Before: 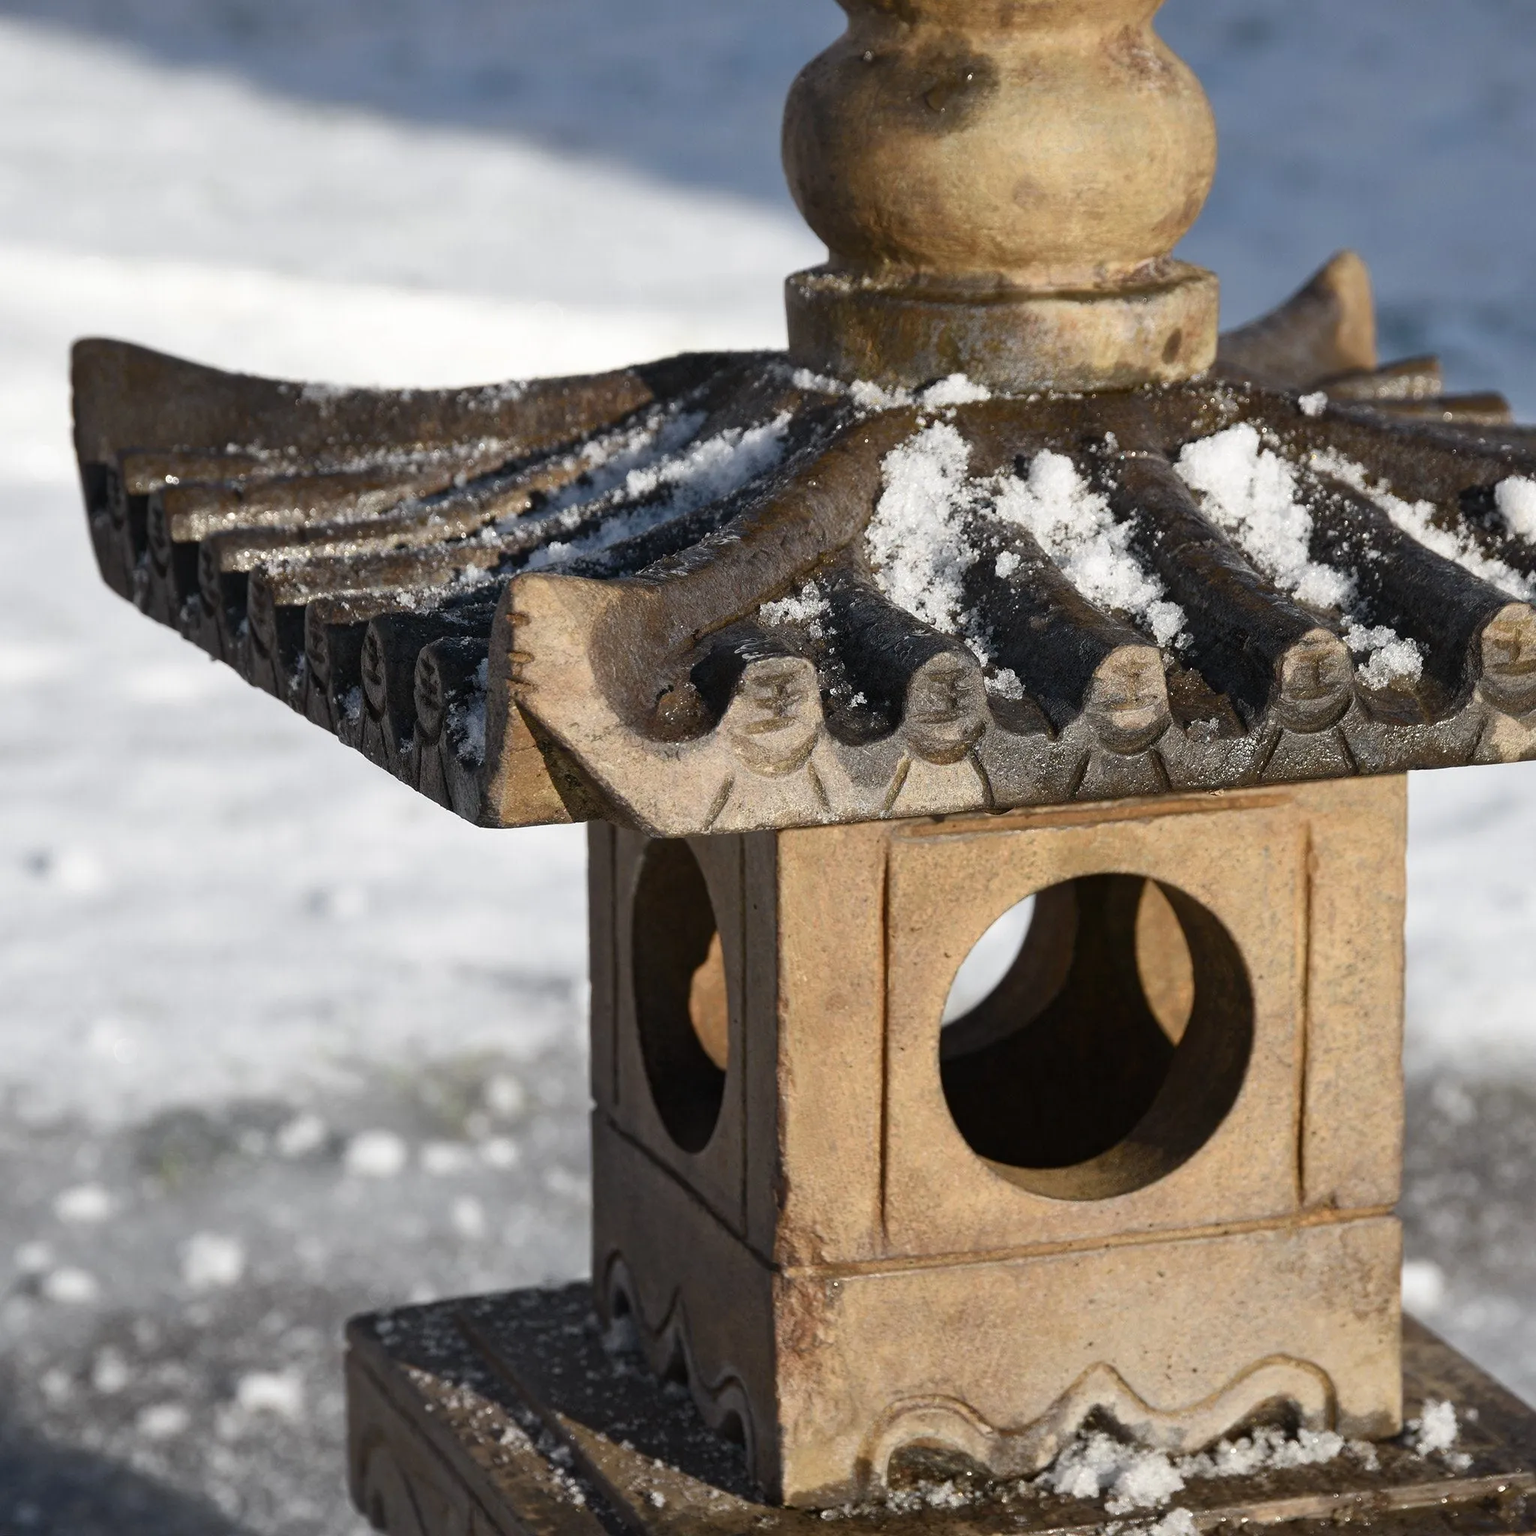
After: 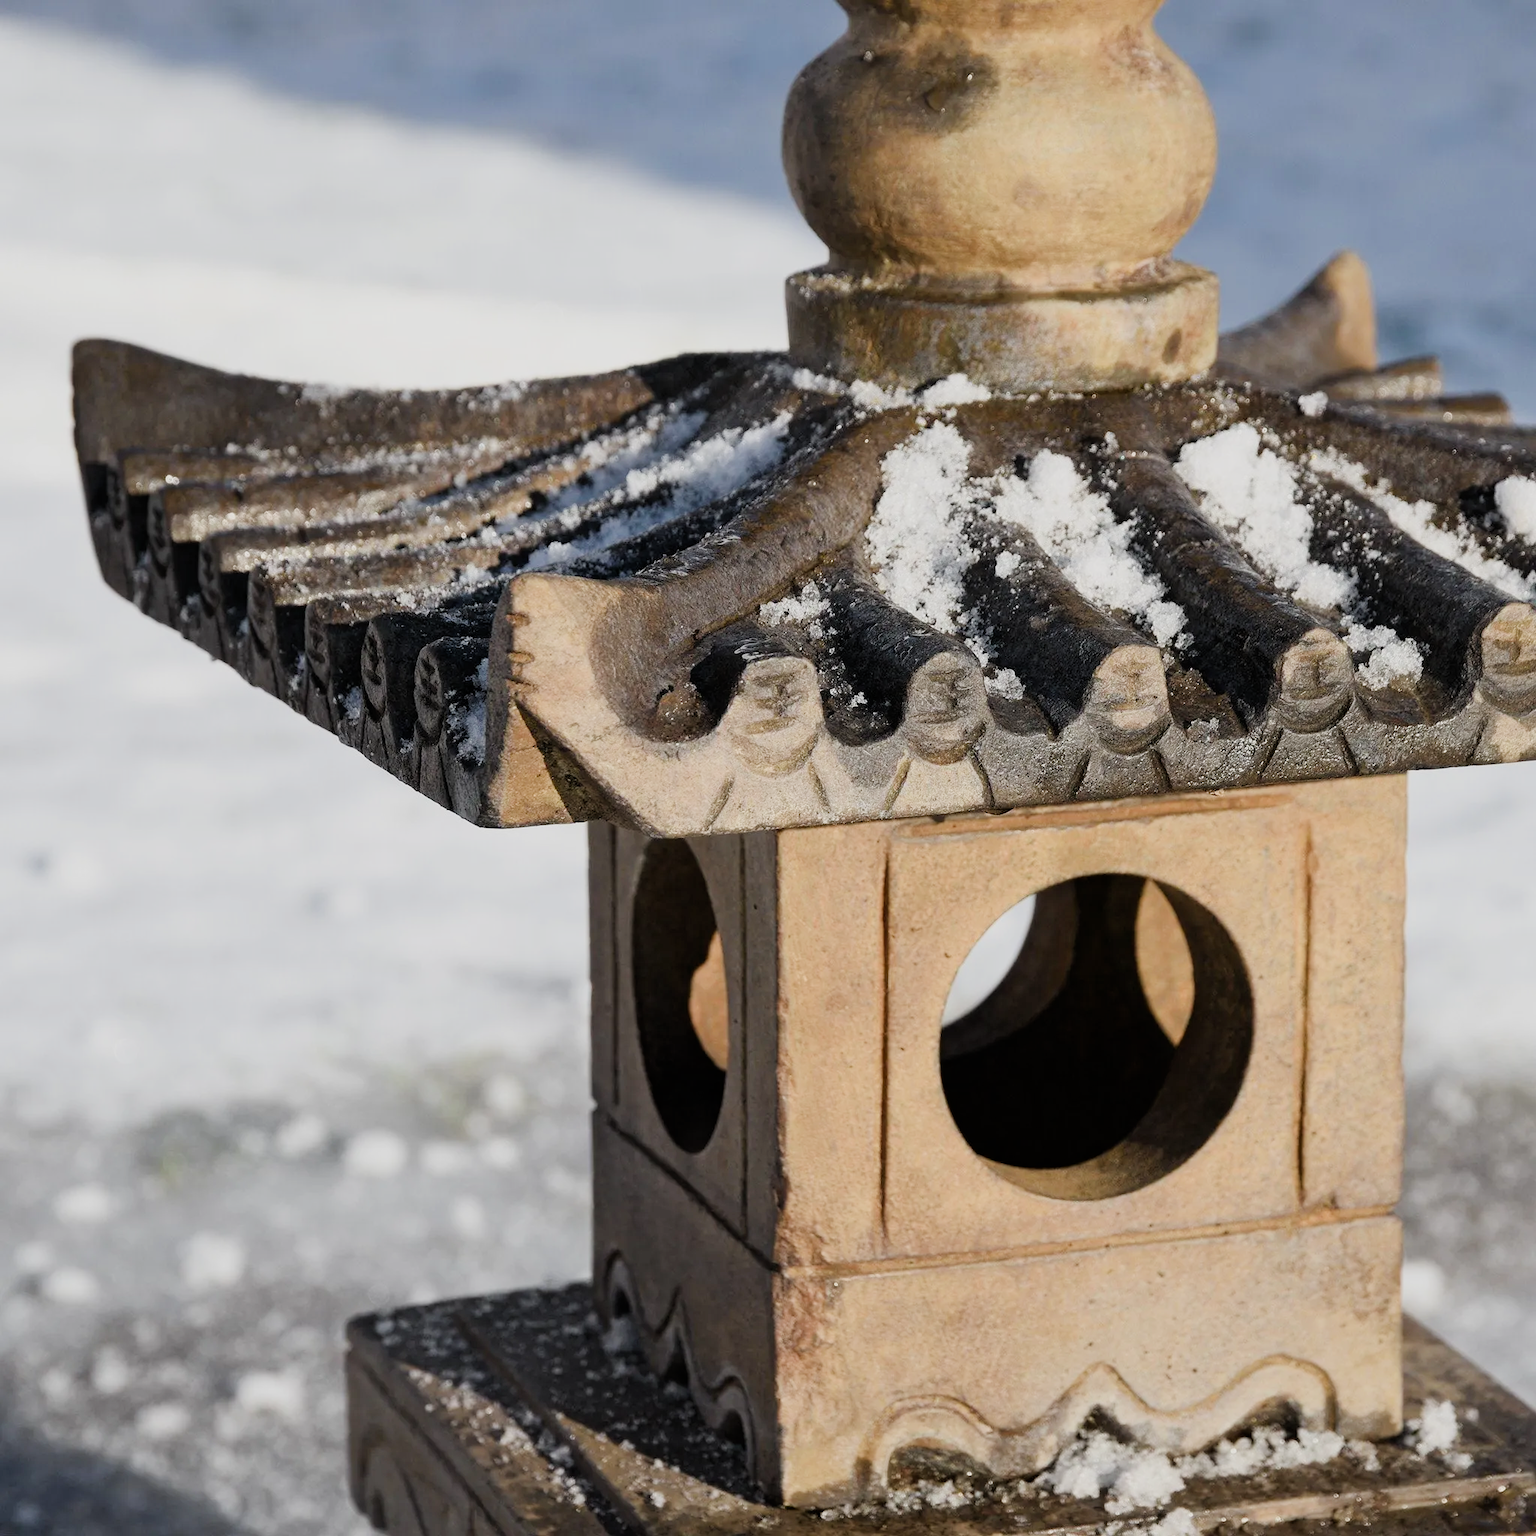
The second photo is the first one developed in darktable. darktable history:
filmic rgb: black relative exposure -7.08 EV, white relative exposure 5.34 EV, threshold 5.97 EV, hardness 3.03, enable highlight reconstruction true
exposure: exposure 0.639 EV, compensate exposure bias true, compensate highlight preservation false
